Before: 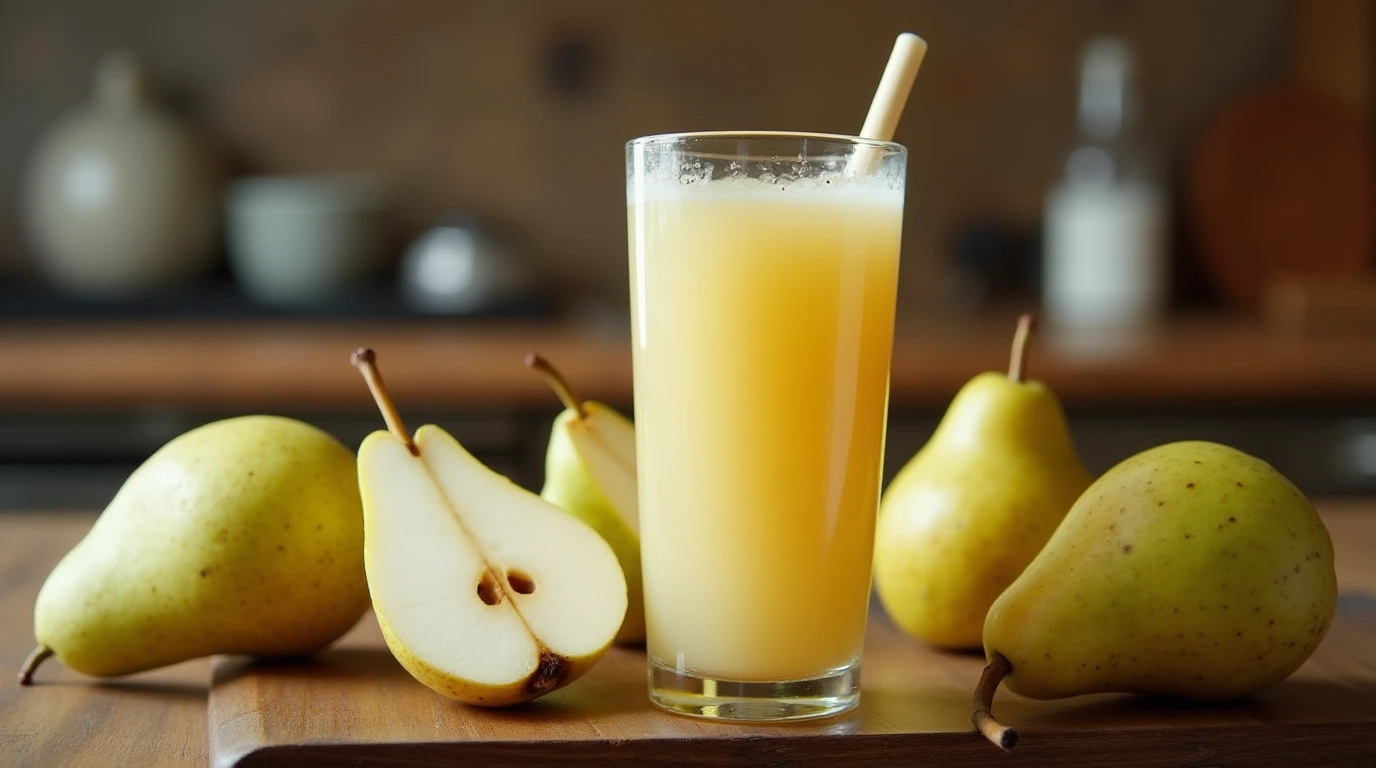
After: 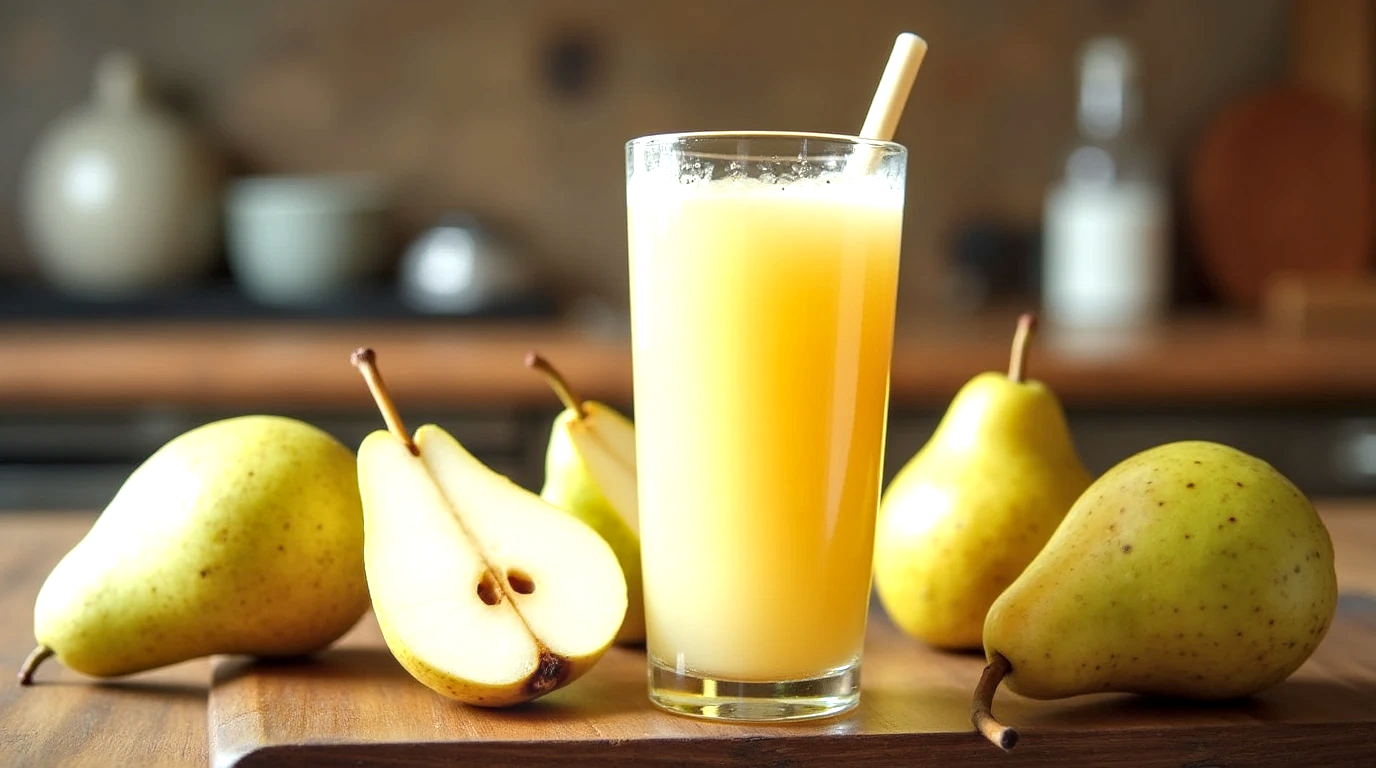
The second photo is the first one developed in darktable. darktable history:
local contrast: on, module defaults
exposure: black level correction 0, exposure 0.7 EV, compensate exposure bias true, compensate highlight preservation false
